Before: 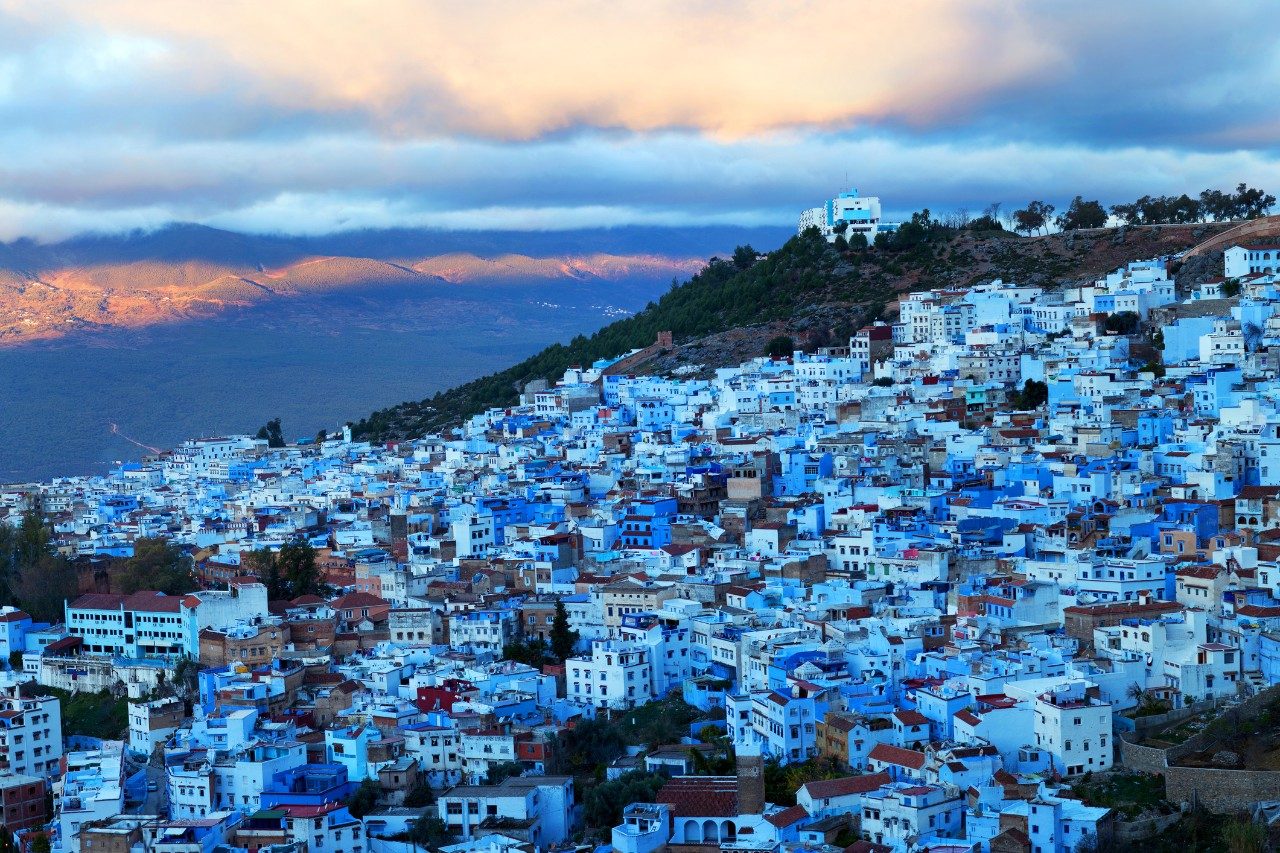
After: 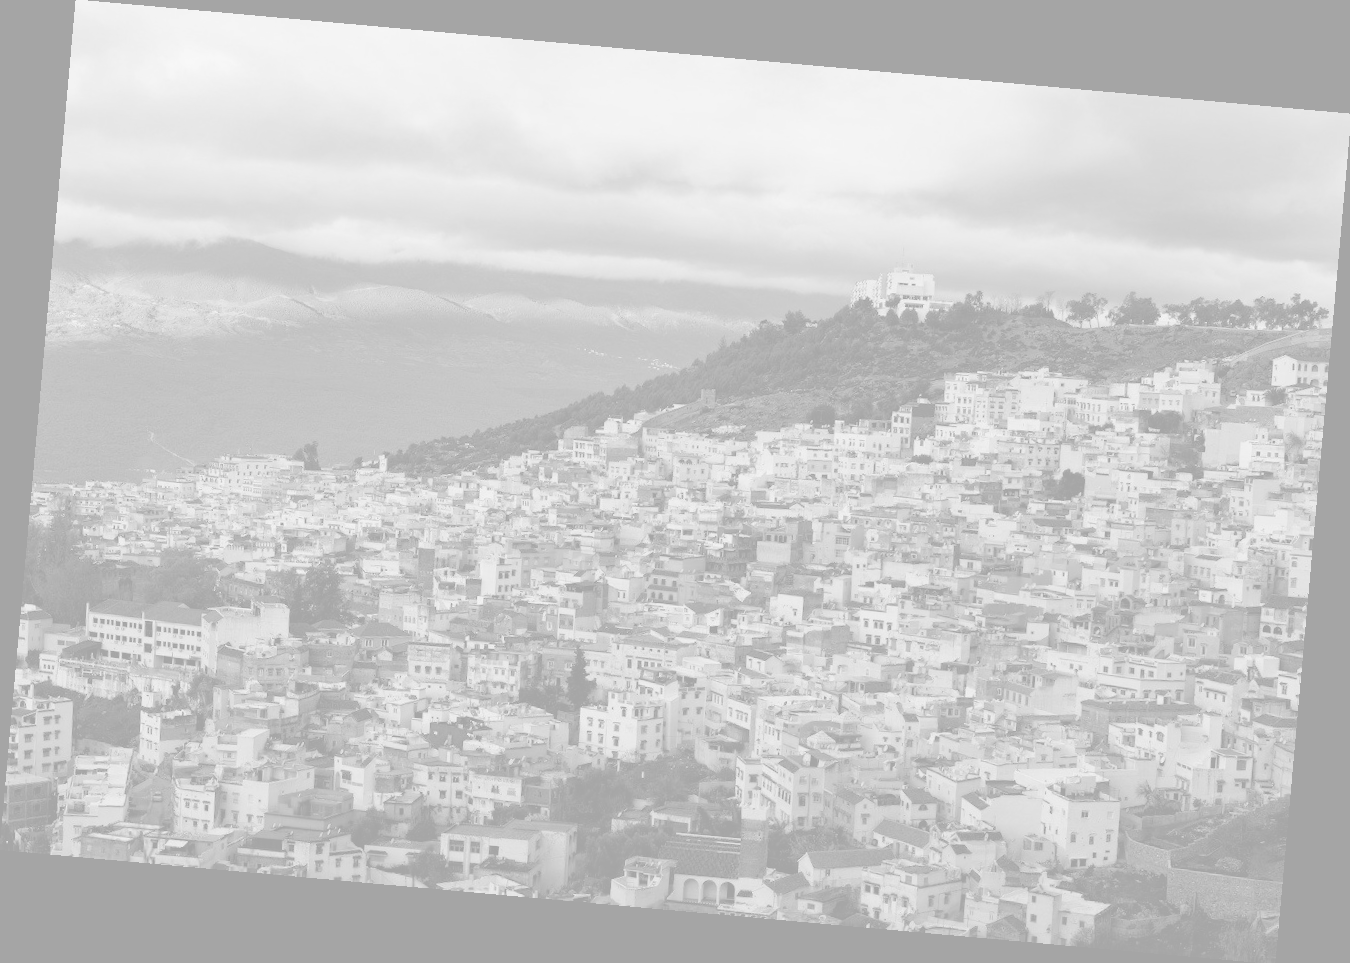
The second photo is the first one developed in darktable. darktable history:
color balance: lift [0.998, 0.998, 1.001, 1.002], gamma [0.995, 1.025, 0.992, 0.975], gain [0.995, 1.02, 0.997, 0.98]
monochrome: a 1.94, b -0.638
rotate and perspective: rotation 5.12°, automatic cropping off
colorize: hue 331.2°, saturation 75%, source mix 30.28%, lightness 70.52%, version 1
